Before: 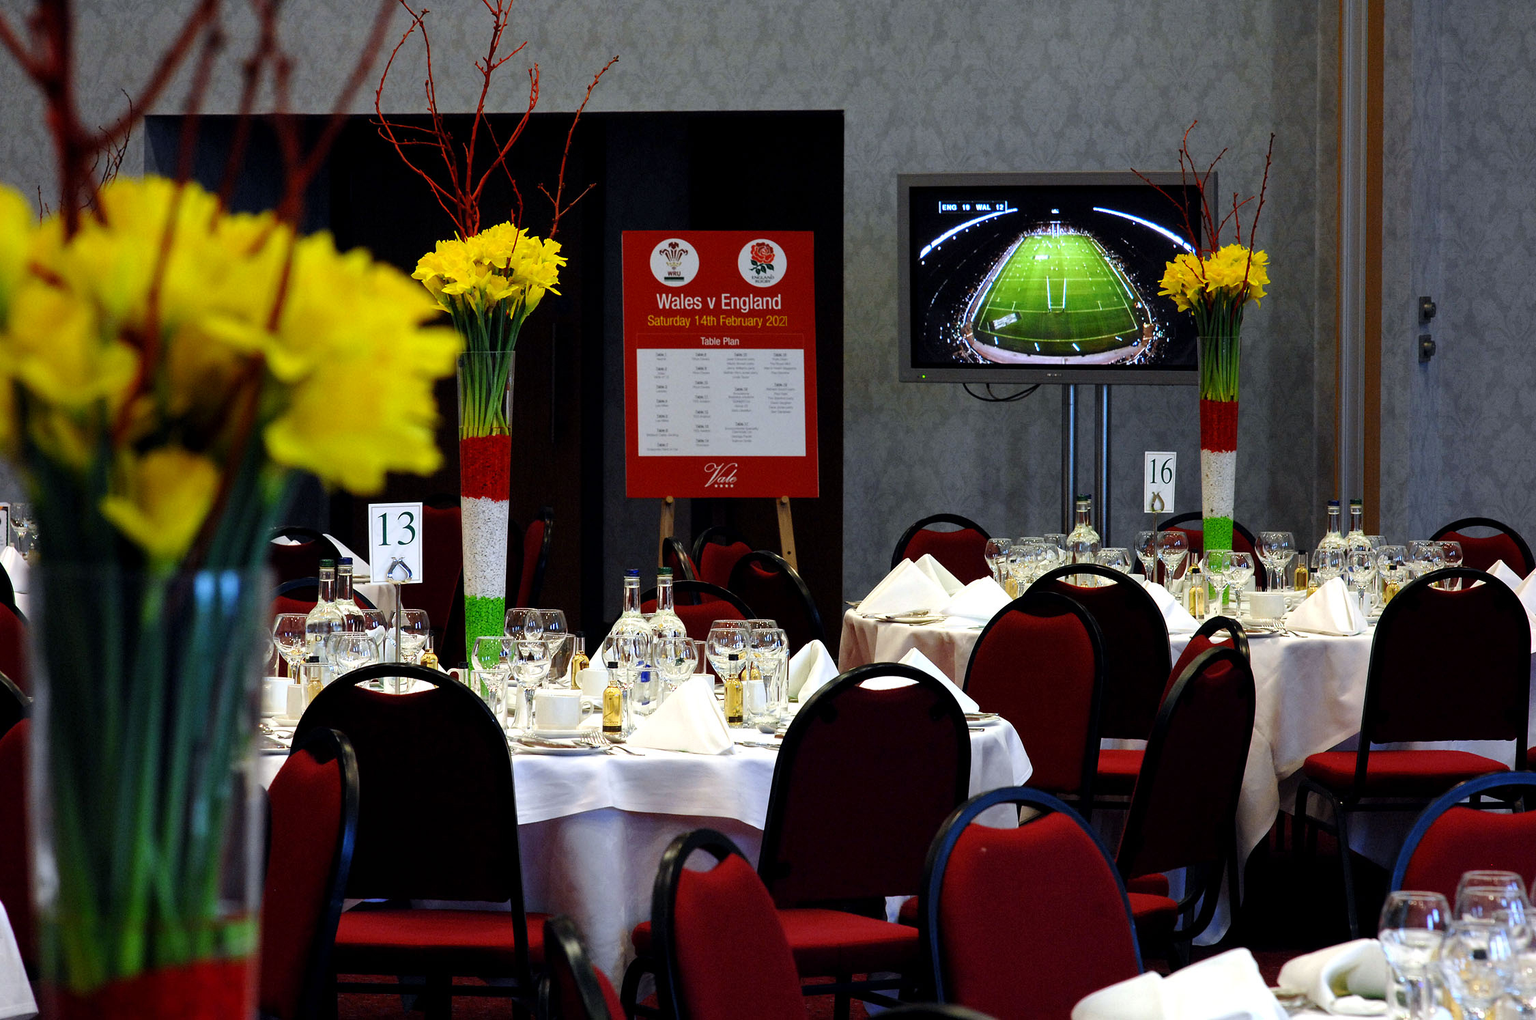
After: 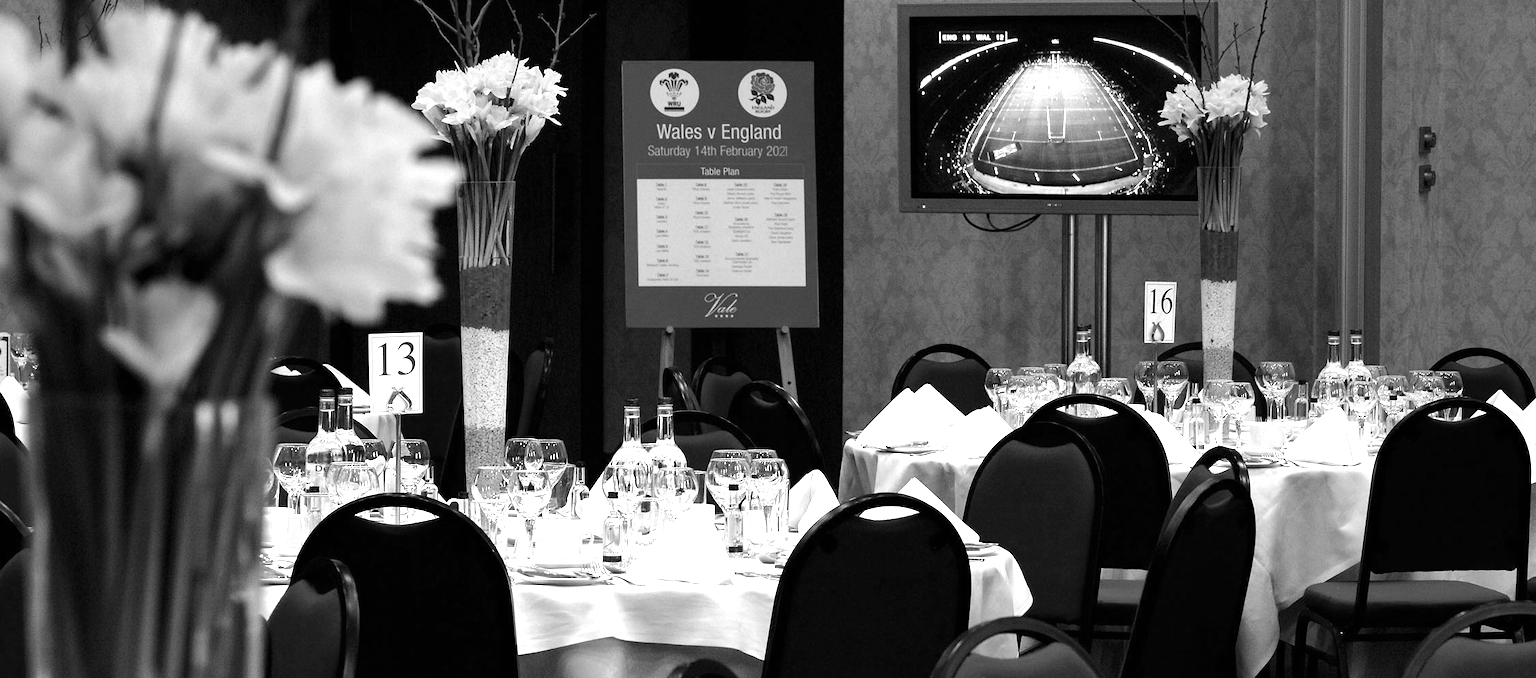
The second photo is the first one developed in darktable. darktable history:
crop: top 16.727%, bottom 16.727%
monochrome: on, module defaults
exposure: black level correction 0, exposure 0.7 EV, compensate exposure bias true, compensate highlight preservation false
